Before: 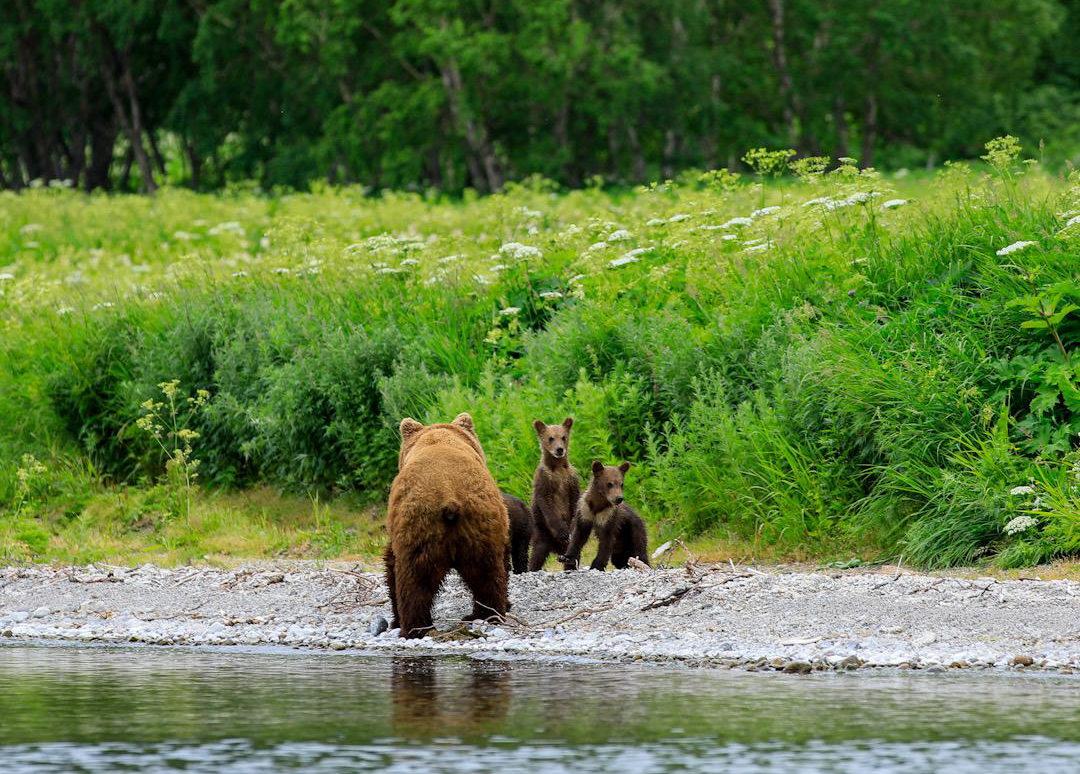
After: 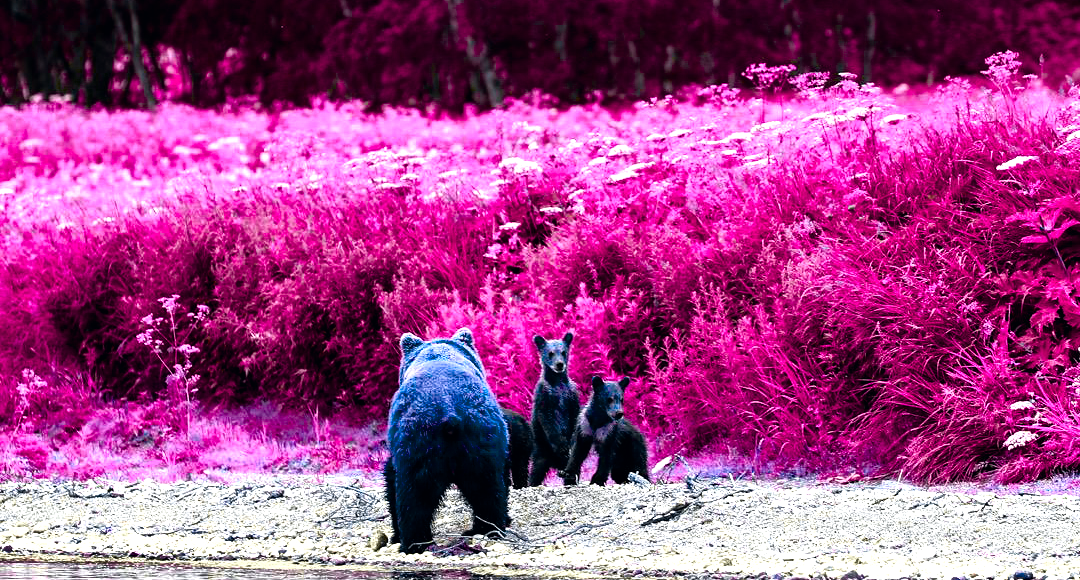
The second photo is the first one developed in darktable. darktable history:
color balance rgb: shadows lift › chroma 0.909%, shadows lift › hue 115.52°, highlights gain › luminance 17.624%, linear chroma grading › shadows 10.638%, linear chroma grading › highlights 8.902%, linear chroma grading › global chroma 15.111%, linear chroma grading › mid-tones 14.865%, perceptual saturation grading › global saturation 25.093%, perceptual saturation grading › highlights -27.905%, perceptual saturation grading › shadows 33.529%, hue shift -147.56°, contrast 34.706%, saturation formula JzAzBz (2021)
crop: top 11.038%, bottom 13.912%
tone curve: curves: ch0 [(0, 0) (0.15, 0.17) (0.452, 0.437) (0.611, 0.588) (0.751, 0.749) (1, 1)]; ch1 [(0, 0) (0.325, 0.327) (0.412, 0.45) (0.453, 0.484) (0.5, 0.499) (0.541, 0.55) (0.617, 0.612) (0.695, 0.697) (1, 1)]; ch2 [(0, 0) (0.386, 0.397) (0.452, 0.459) (0.505, 0.498) (0.524, 0.547) (0.574, 0.566) (0.633, 0.641) (1, 1)], color space Lab, independent channels, preserve colors none
shadows and highlights: radius 106.67, shadows 23.99, highlights -59.28, low approximation 0.01, soften with gaussian
